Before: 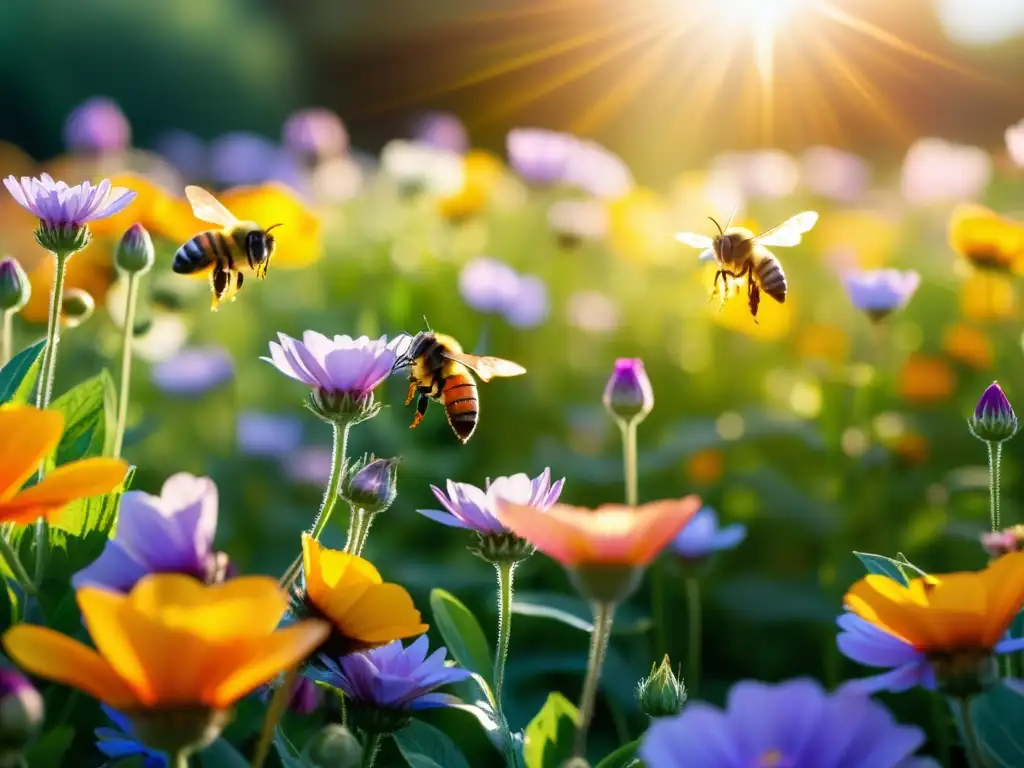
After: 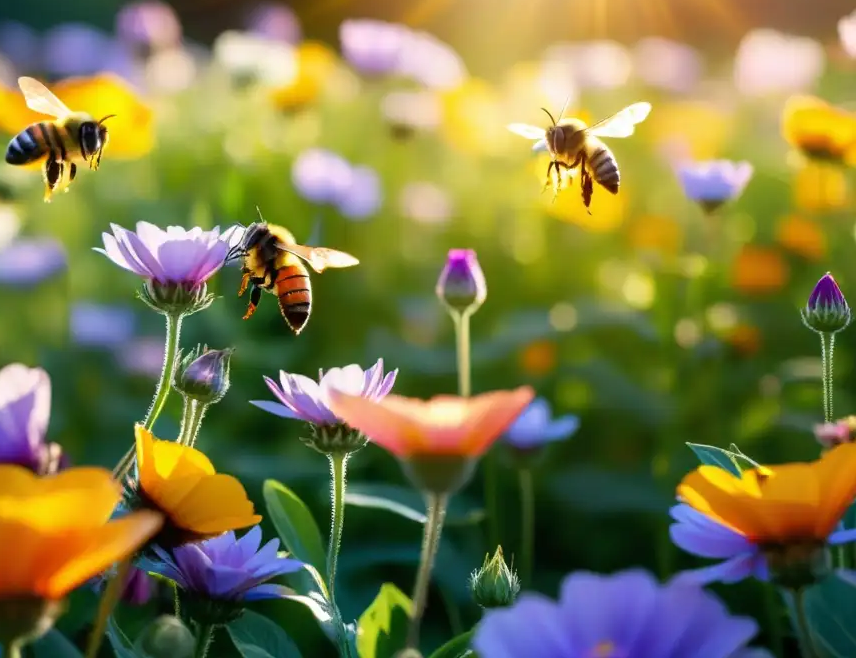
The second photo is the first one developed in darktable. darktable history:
rotate and perspective: crop left 0, crop top 0
crop: left 16.315%, top 14.246%
